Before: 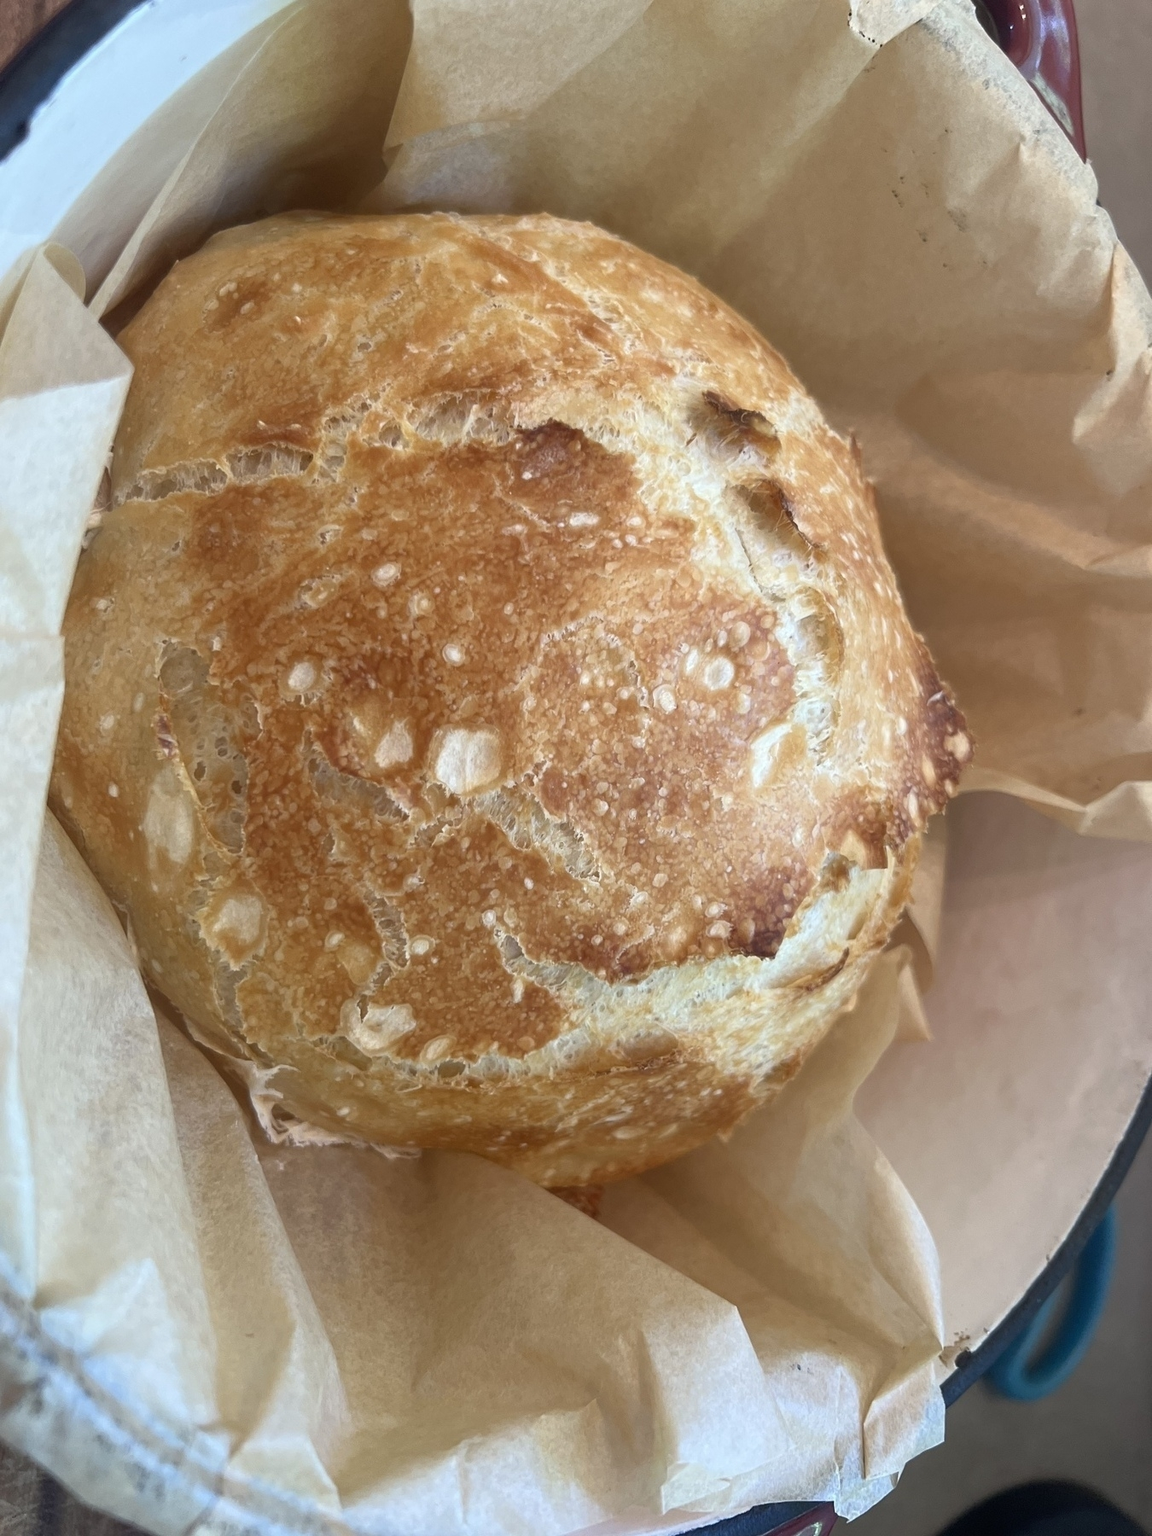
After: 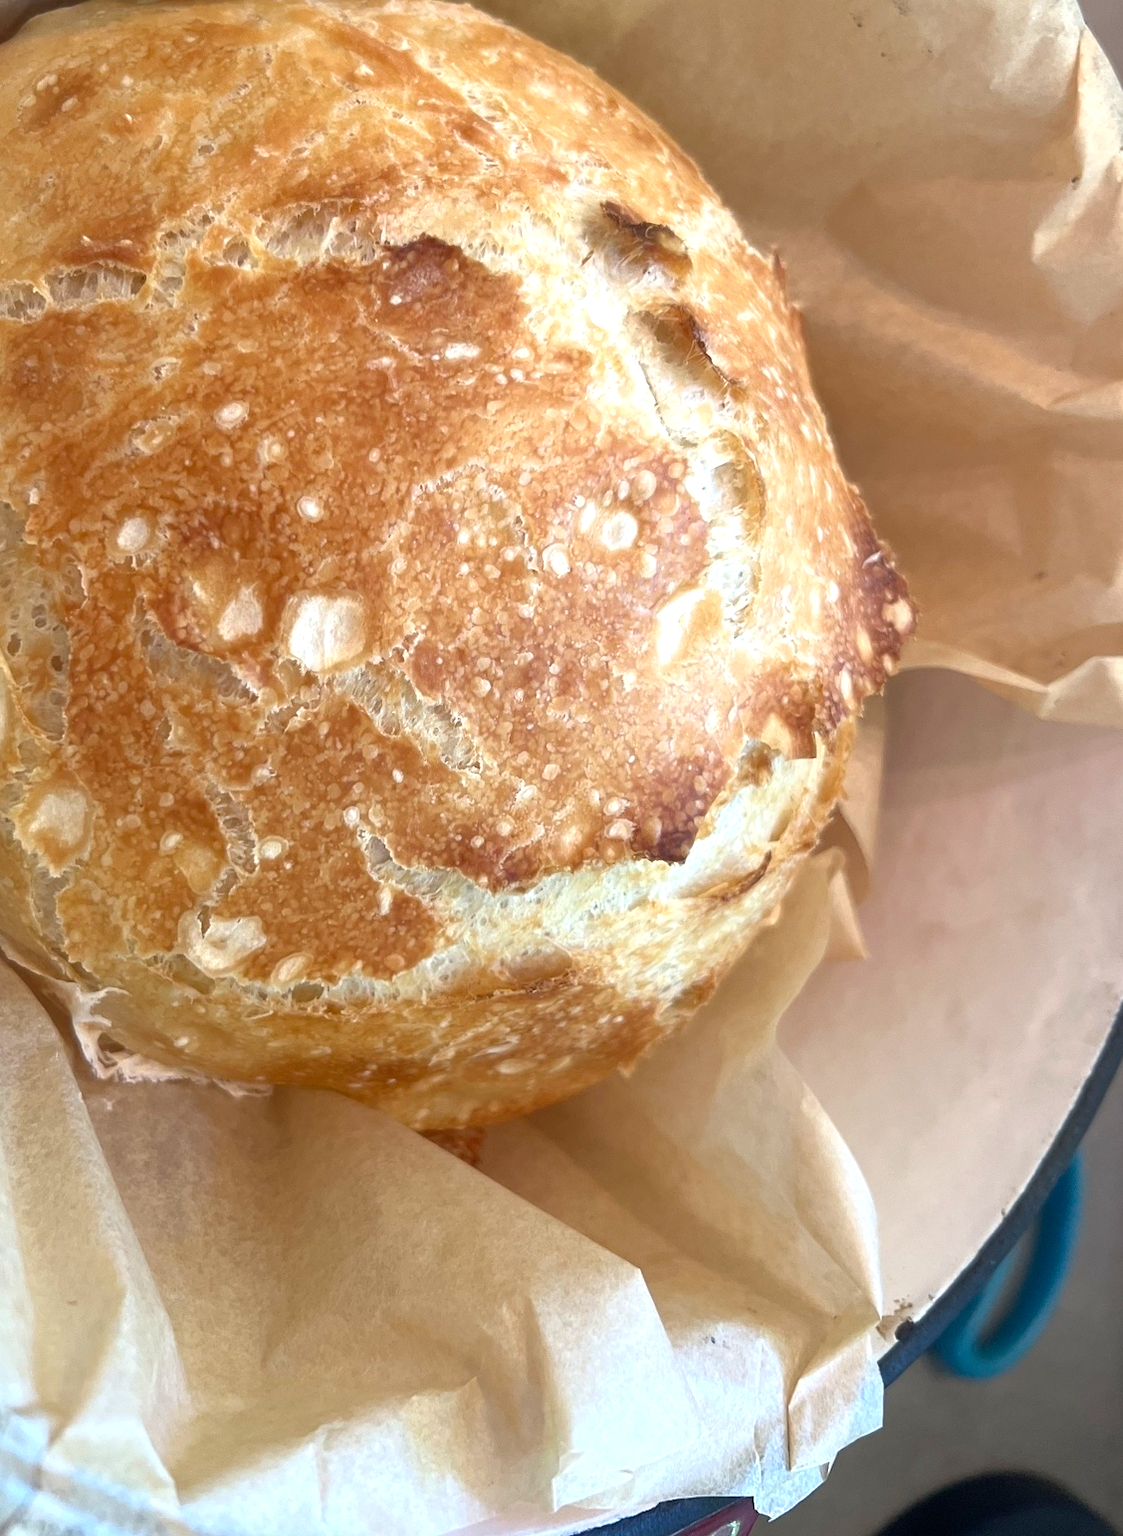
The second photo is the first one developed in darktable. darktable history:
exposure: black level correction 0.001, exposure 0.5 EV, compensate exposure bias true, compensate highlight preservation false
crop: left 16.315%, top 14.246%
